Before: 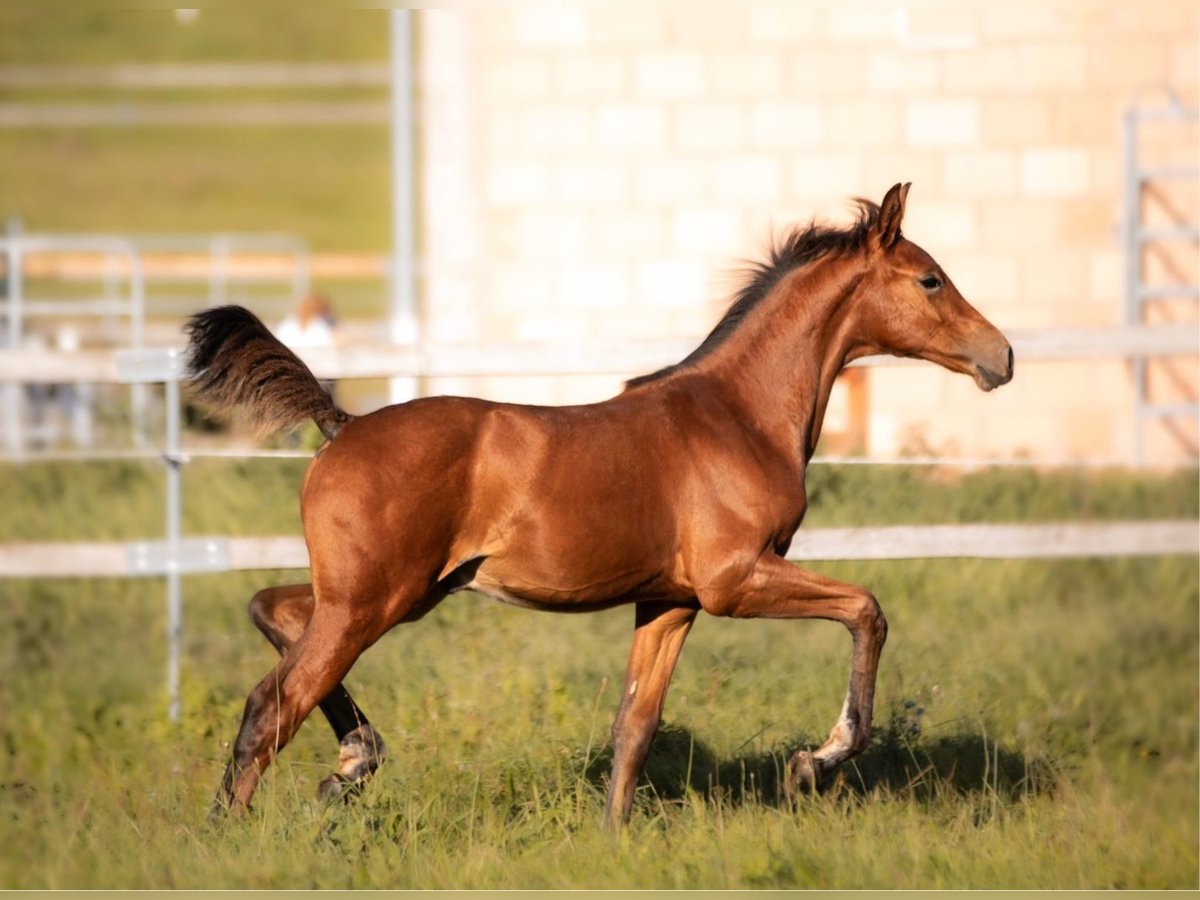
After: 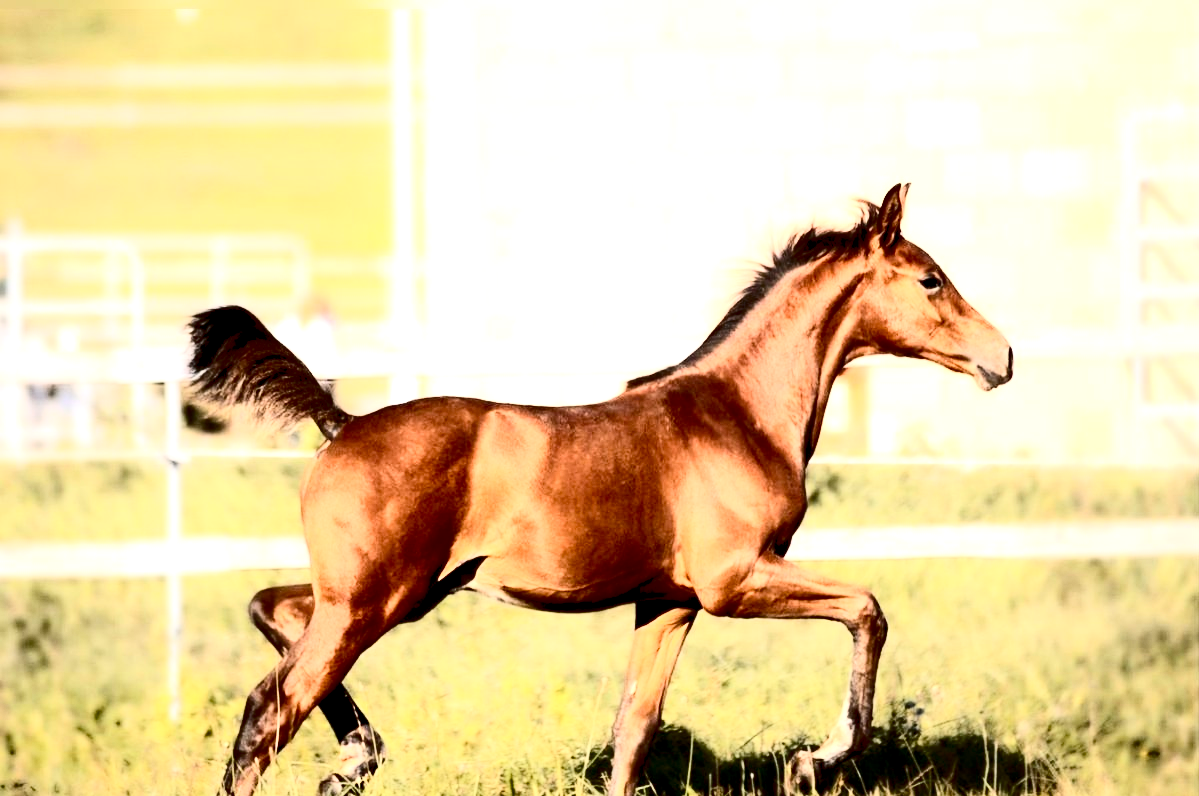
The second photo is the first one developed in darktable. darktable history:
crop and rotate: top 0%, bottom 11.514%
base curve: preserve colors none
exposure: black level correction 0.01, exposure 1 EV, compensate highlight preservation false
contrast brightness saturation: contrast 0.514, saturation -0.093
